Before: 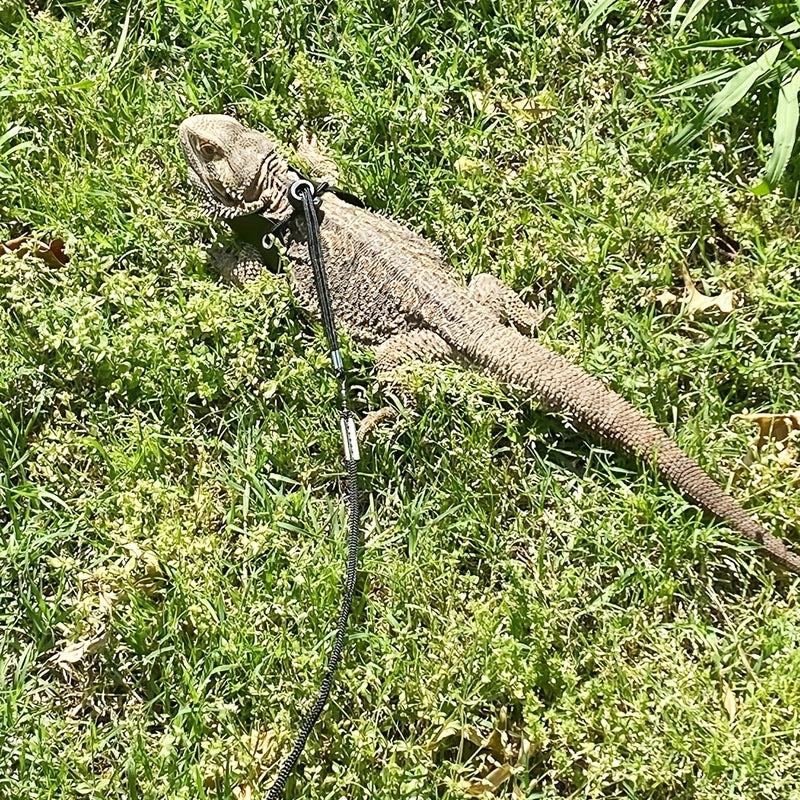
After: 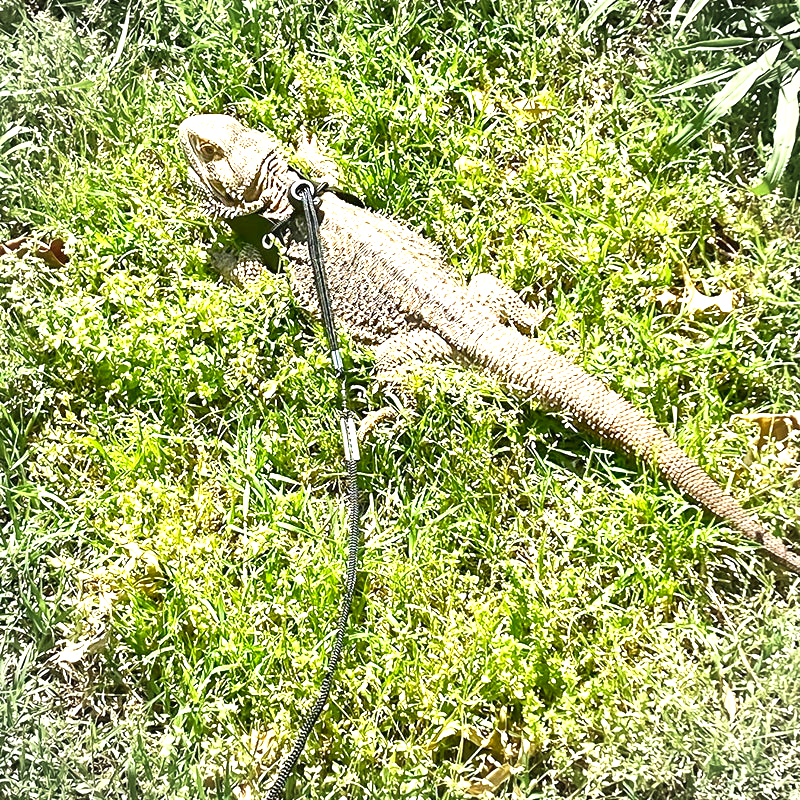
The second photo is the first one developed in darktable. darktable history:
vignetting: fall-off radius 45%, brightness -0.33
color balance rgb: linear chroma grading › shadows 16%, perceptual saturation grading › global saturation 8%, perceptual saturation grading › shadows 4%, perceptual brilliance grading › global brilliance 2%, perceptual brilliance grading › highlights 8%, perceptual brilliance grading › shadows -4%, global vibrance 16%, saturation formula JzAzBz (2021)
exposure: exposure 1 EV, compensate highlight preservation false
